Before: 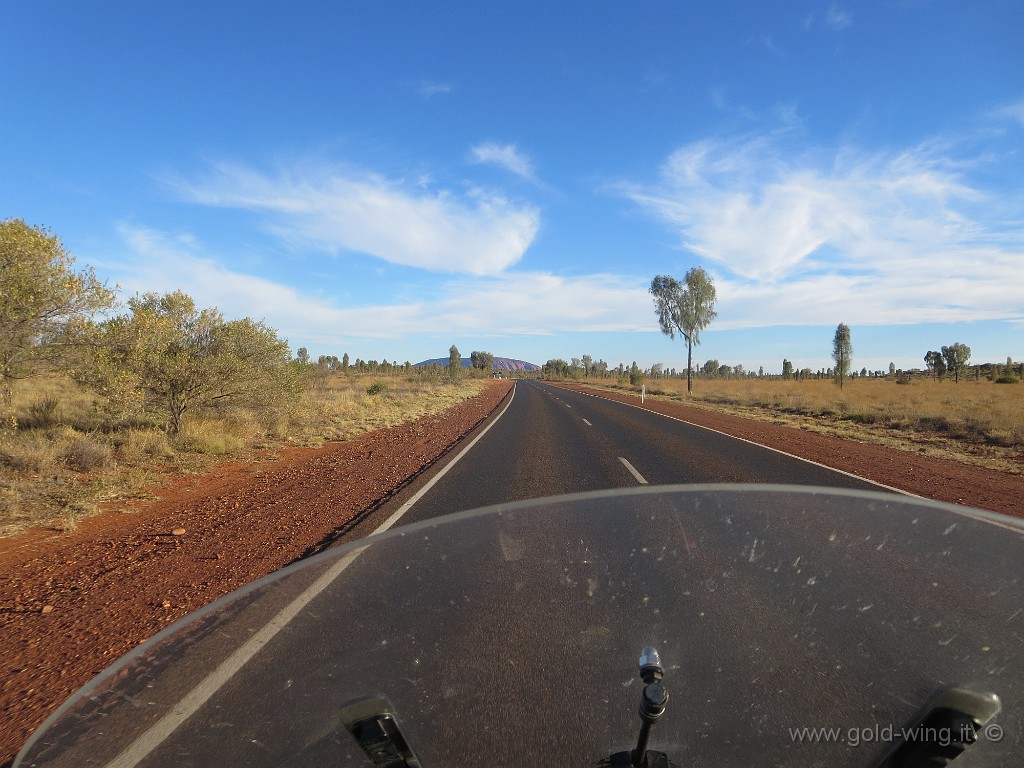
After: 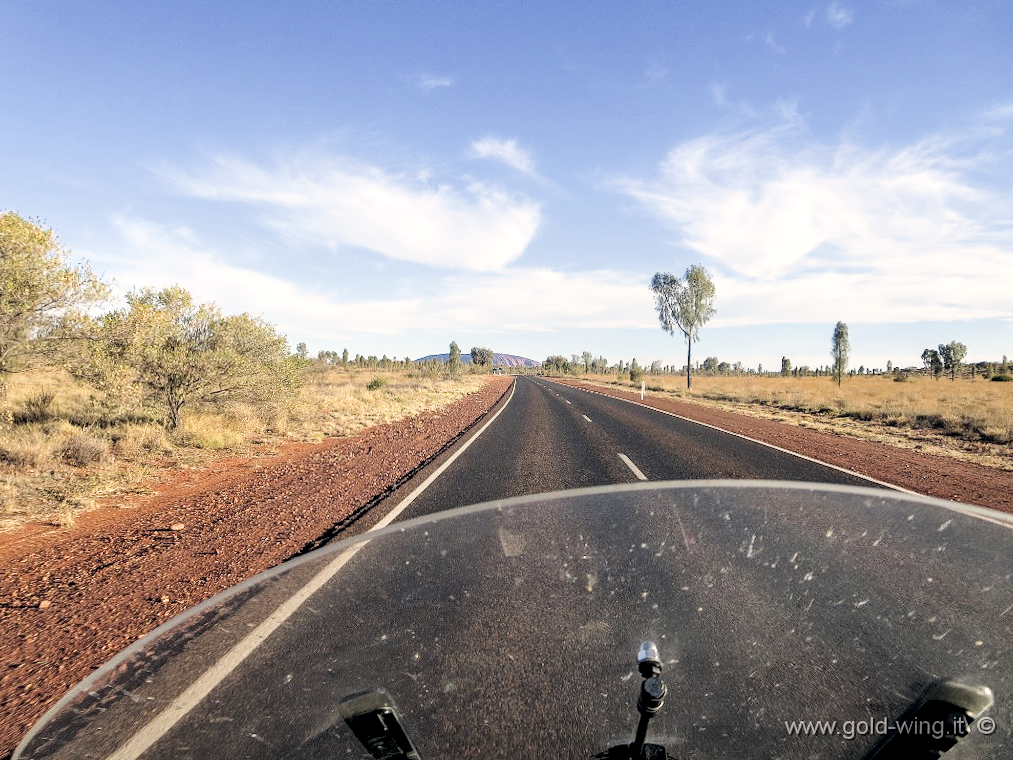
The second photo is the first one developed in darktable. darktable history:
local contrast: detail 130%
haze removal: compatibility mode true, adaptive false
rotate and perspective: rotation 0.174°, lens shift (vertical) 0.013, lens shift (horizontal) 0.019, shear 0.001, automatic cropping original format, crop left 0.007, crop right 0.991, crop top 0.016, crop bottom 0.997
filmic rgb: black relative exposure -5 EV, hardness 2.88, contrast 1.3, highlights saturation mix -30%
color correction: highlights a* 2.75, highlights b* 5, shadows a* -2.04, shadows b* -4.84, saturation 0.8
exposure: black level correction 0, exposure 1.2 EV, compensate exposure bias true, compensate highlight preservation false
